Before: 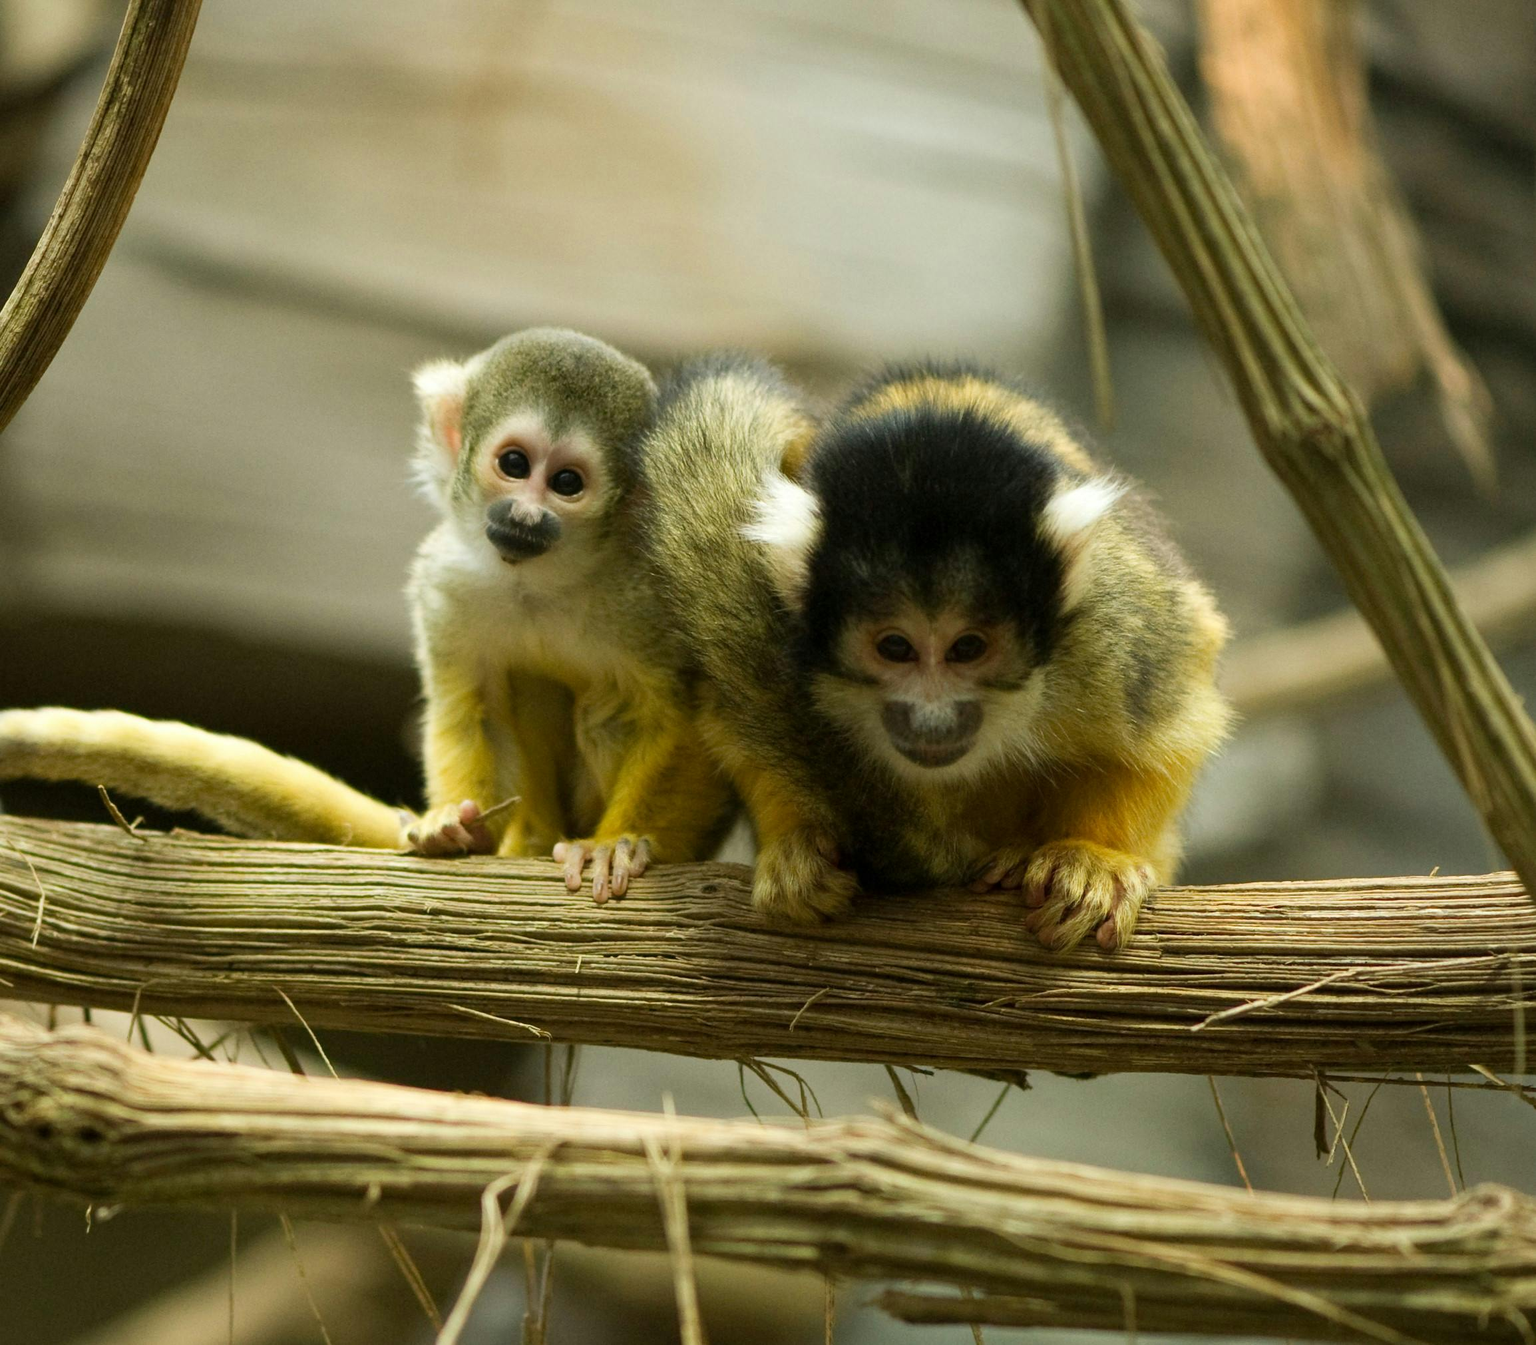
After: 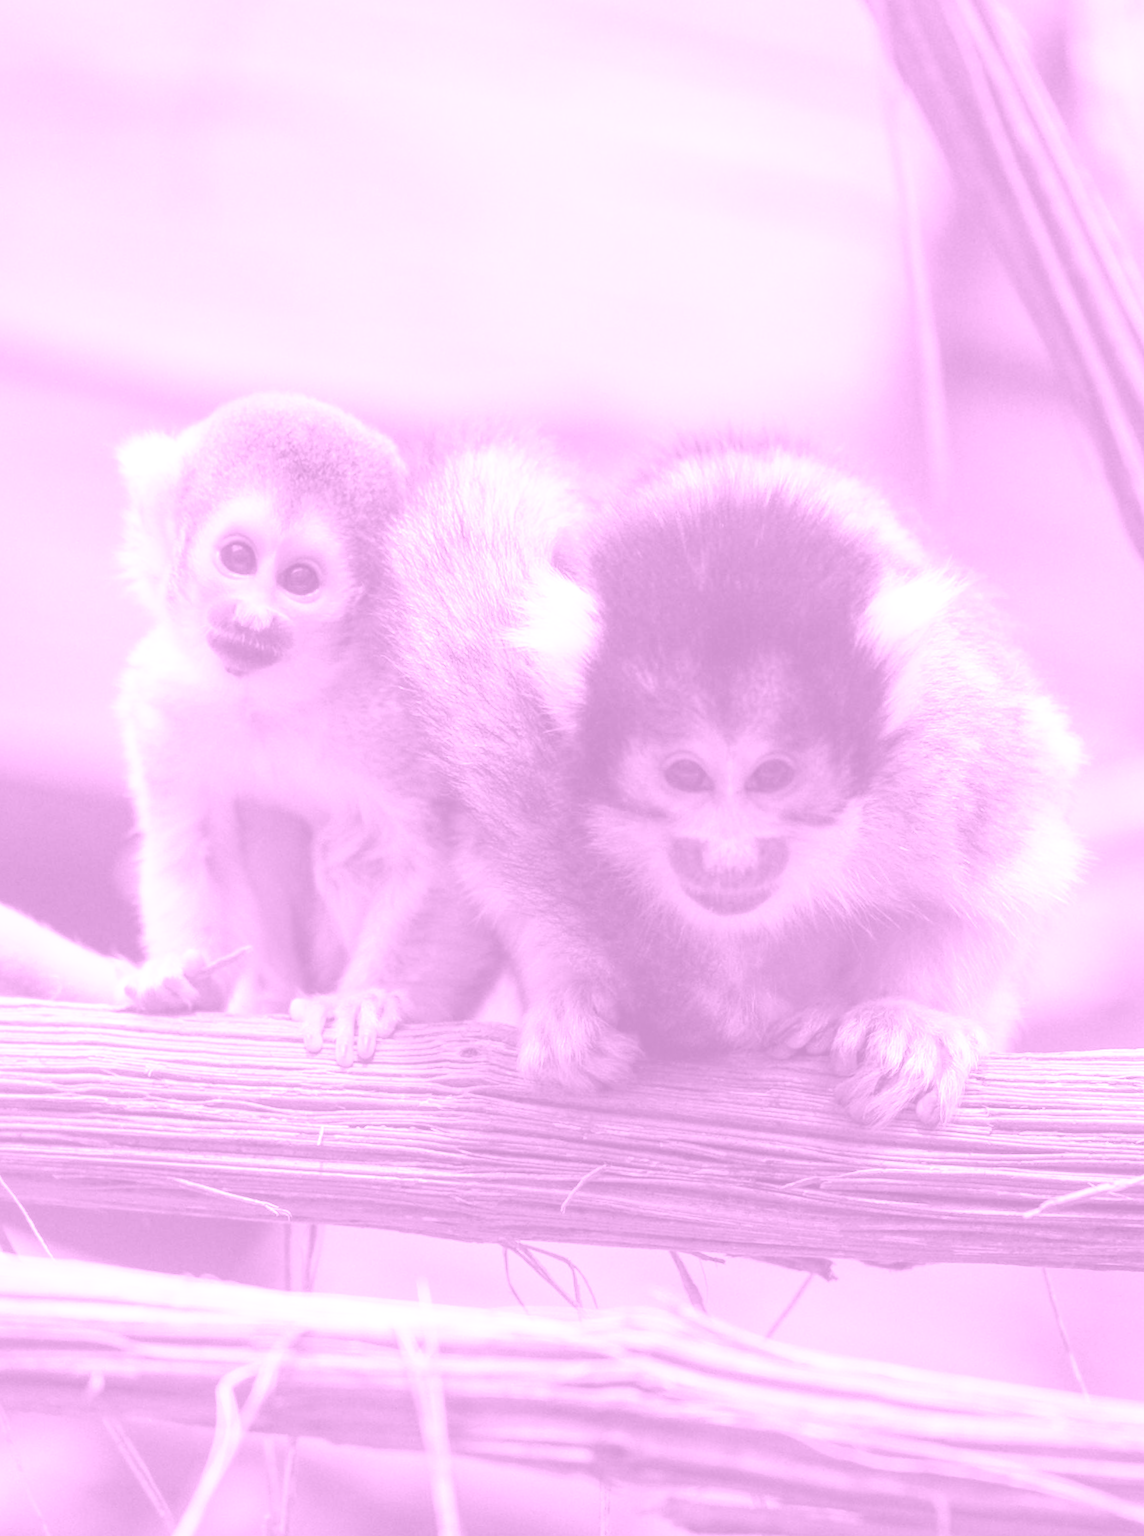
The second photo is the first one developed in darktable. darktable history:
exposure: black level correction 0, exposure 1.2 EV, compensate exposure bias true, compensate highlight preservation false
rotate and perspective: rotation 0.074°, lens shift (vertical) 0.096, lens shift (horizontal) -0.041, crop left 0.043, crop right 0.952, crop top 0.024, crop bottom 0.979
colorize: hue 331.2°, saturation 75%, source mix 30.28%, lightness 70.52%, version 1
crop and rotate: left 17.732%, right 15.423%
local contrast: detail 130%
